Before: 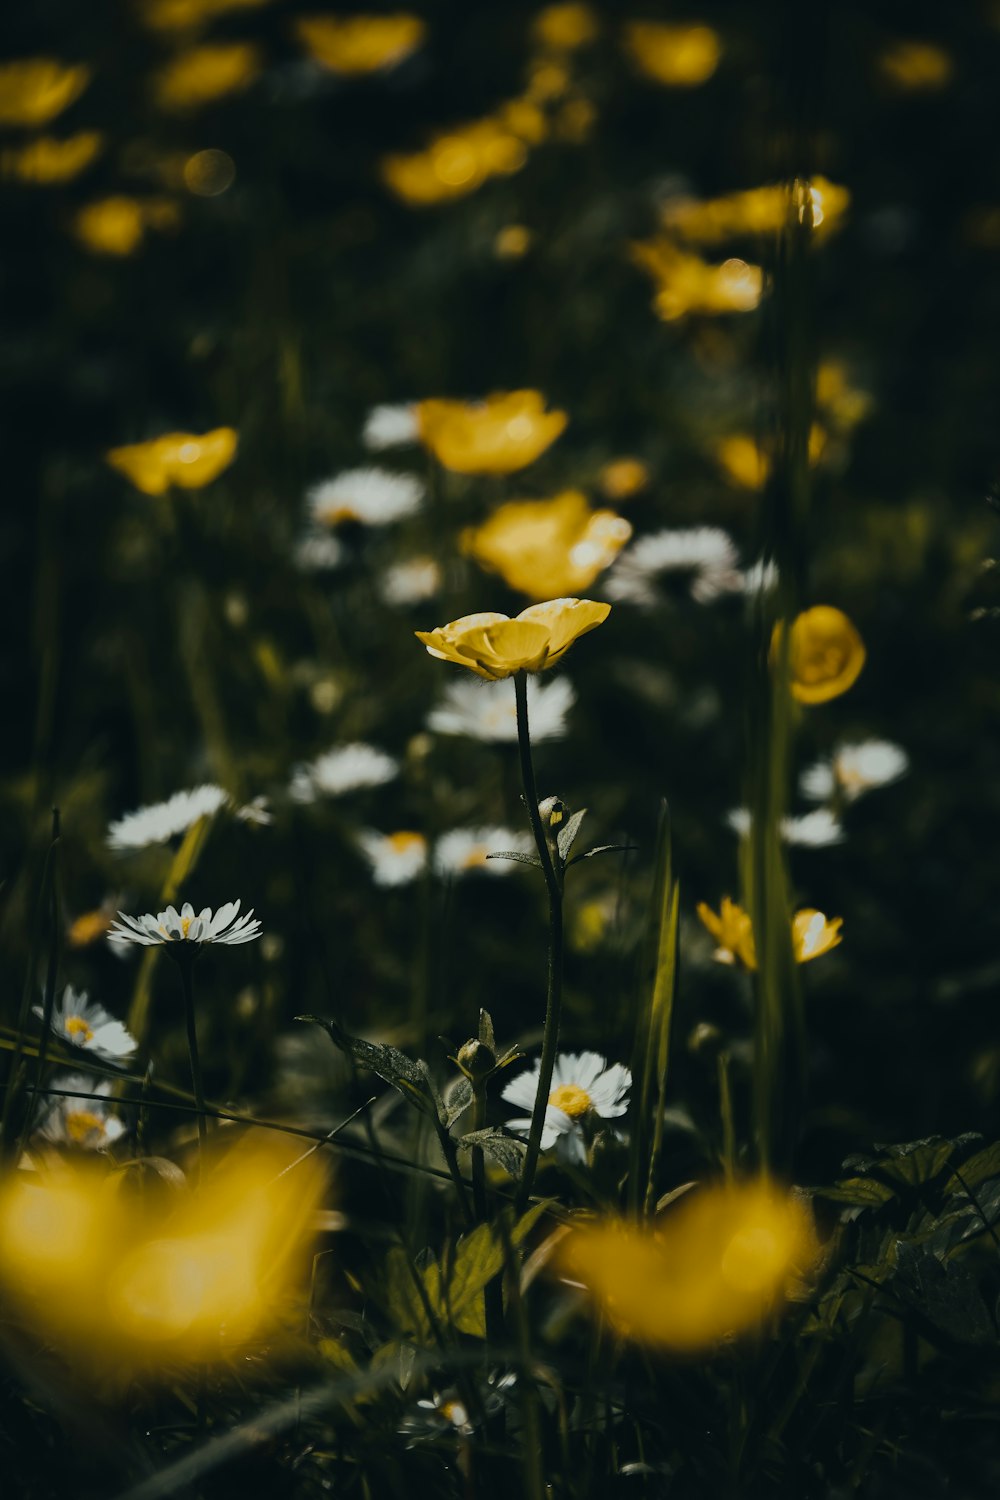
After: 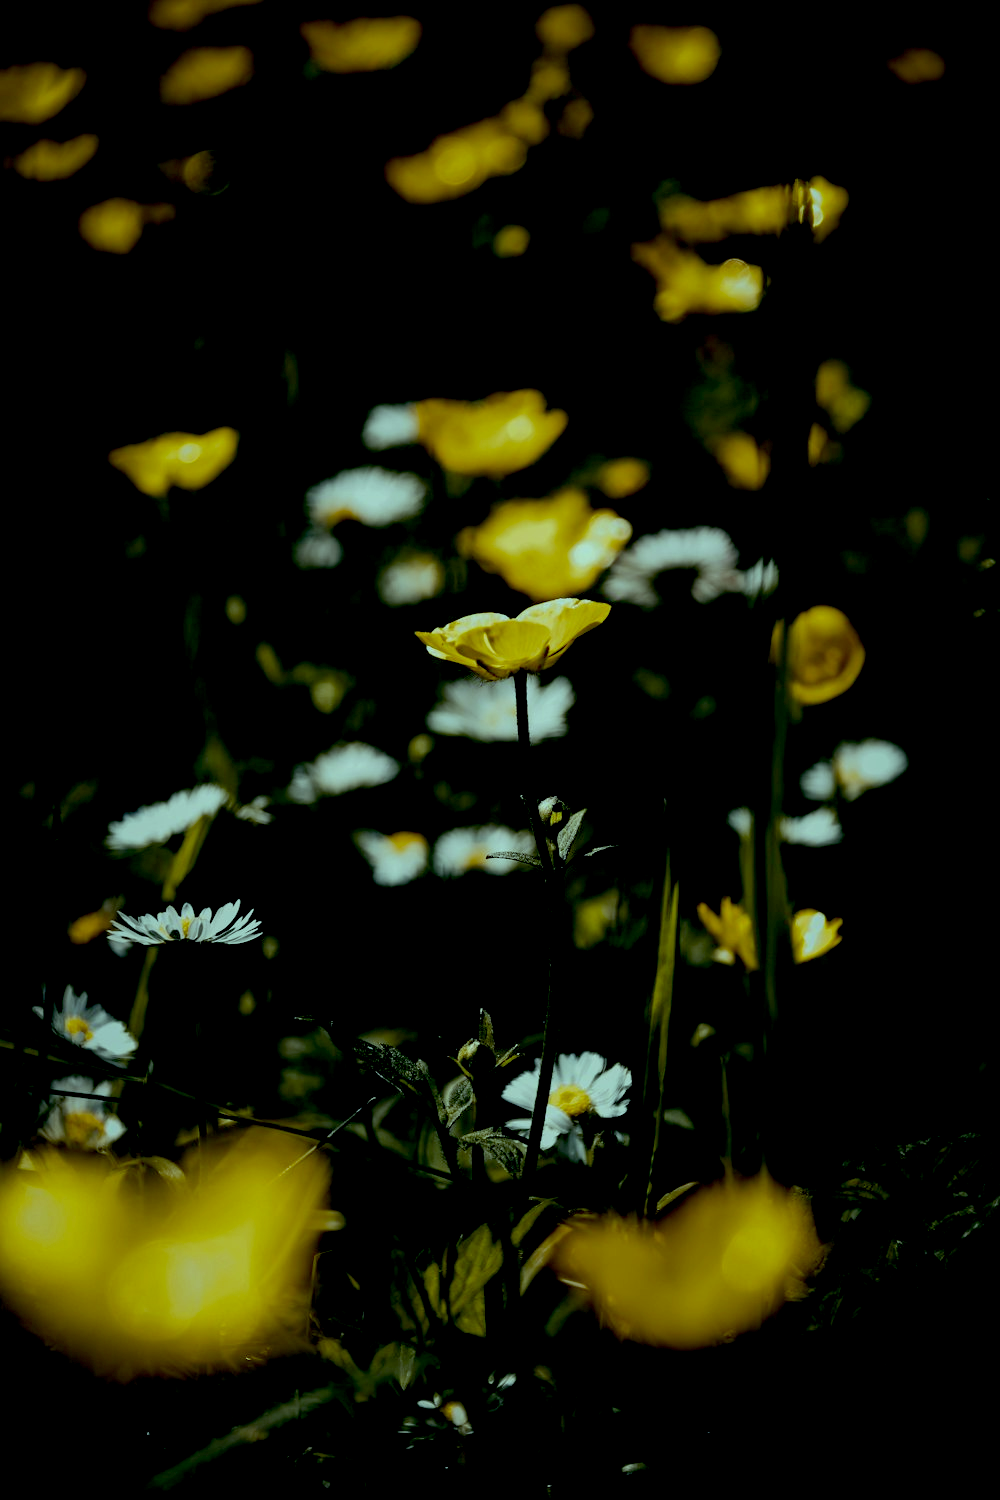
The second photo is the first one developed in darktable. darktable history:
exposure: black level correction 0.029, exposure -0.073 EV, compensate highlight preservation false
color balance: mode lift, gamma, gain (sRGB), lift [0.997, 0.979, 1.021, 1.011], gamma [1, 1.084, 0.916, 0.998], gain [1, 0.87, 1.13, 1.101], contrast 4.55%, contrast fulcrum 38.24%, output saturation 104.09%
